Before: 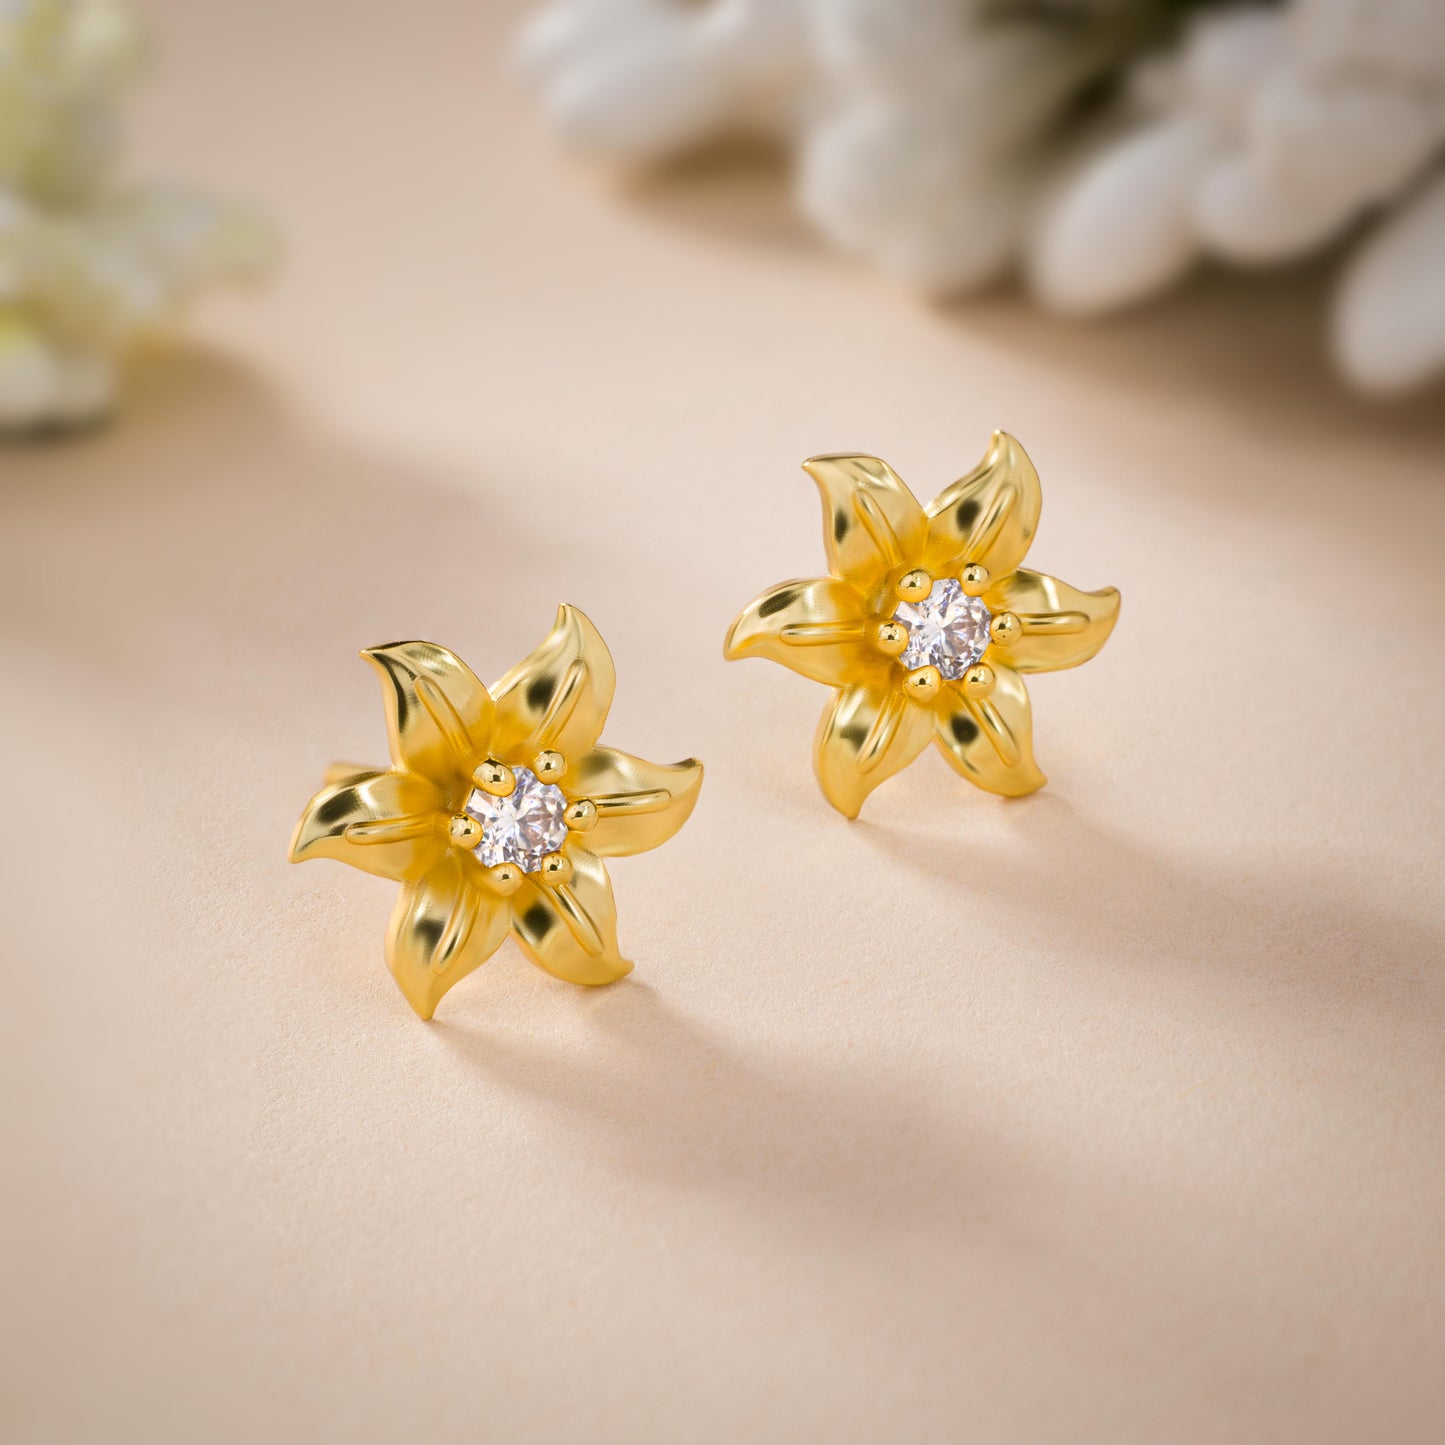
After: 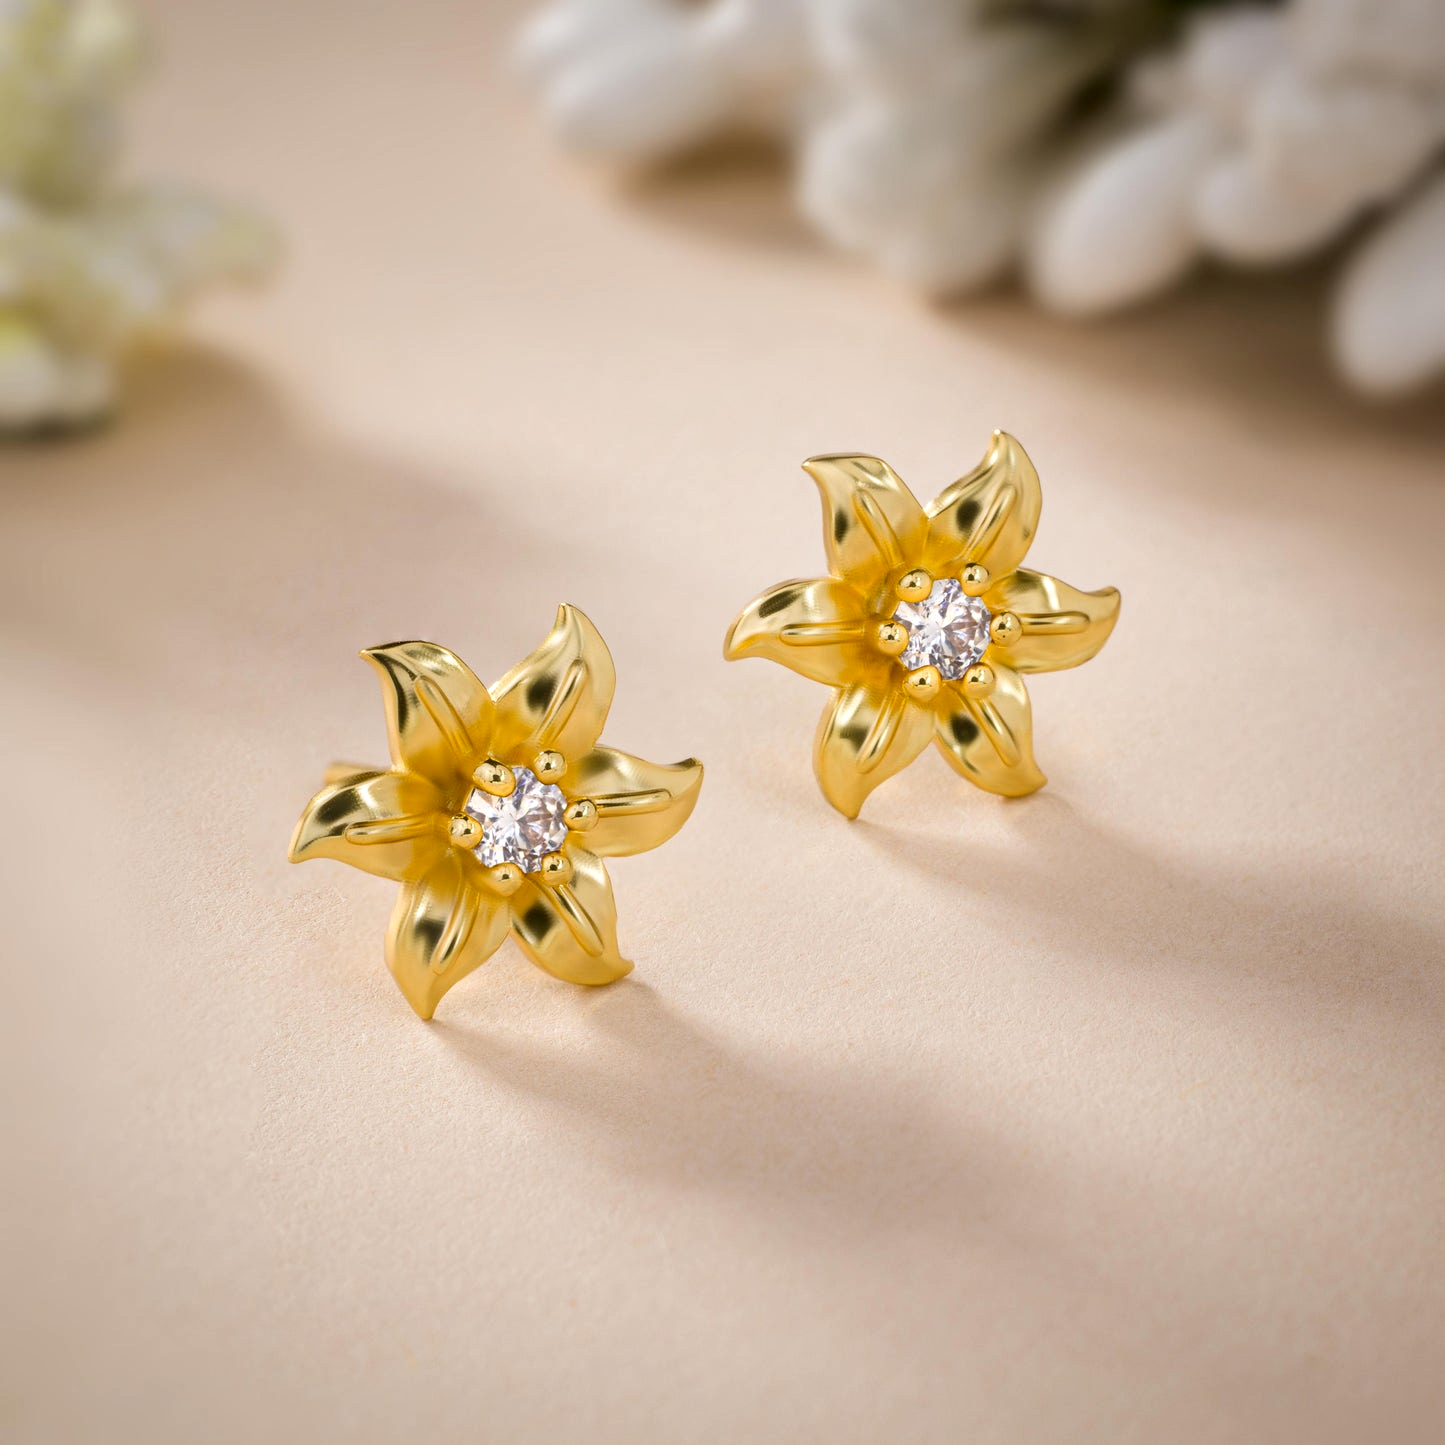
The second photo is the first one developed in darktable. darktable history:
shadows and highlights: shadows 4.1, highlights -17.6, soften with gaussian
local contrast: on, module defaults
